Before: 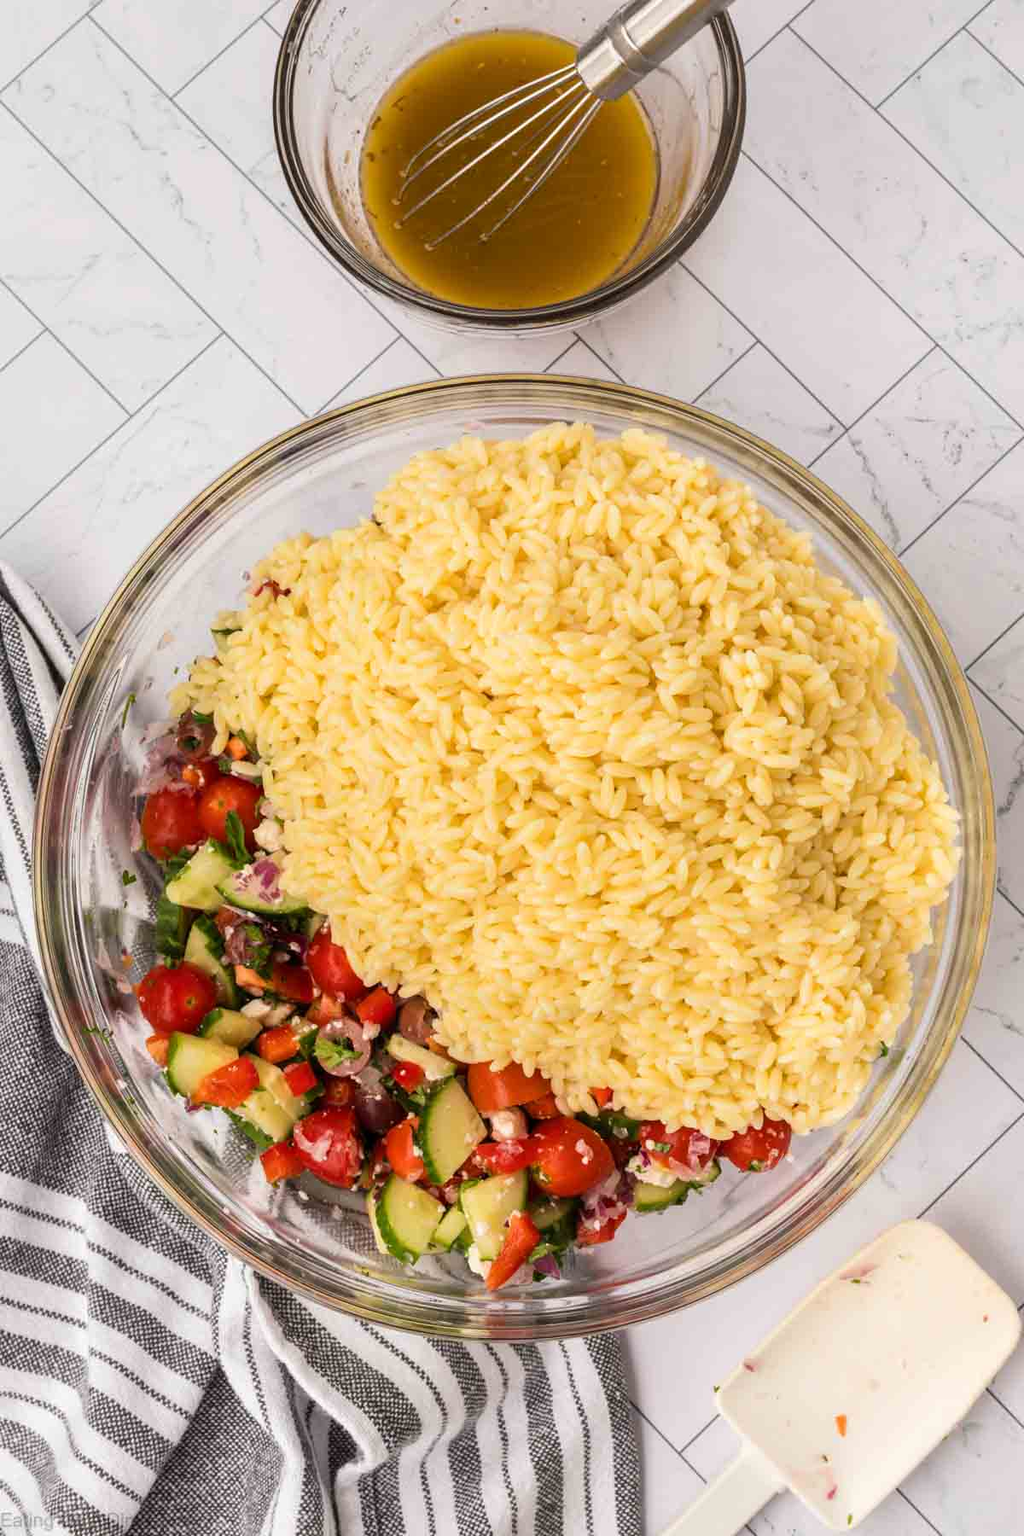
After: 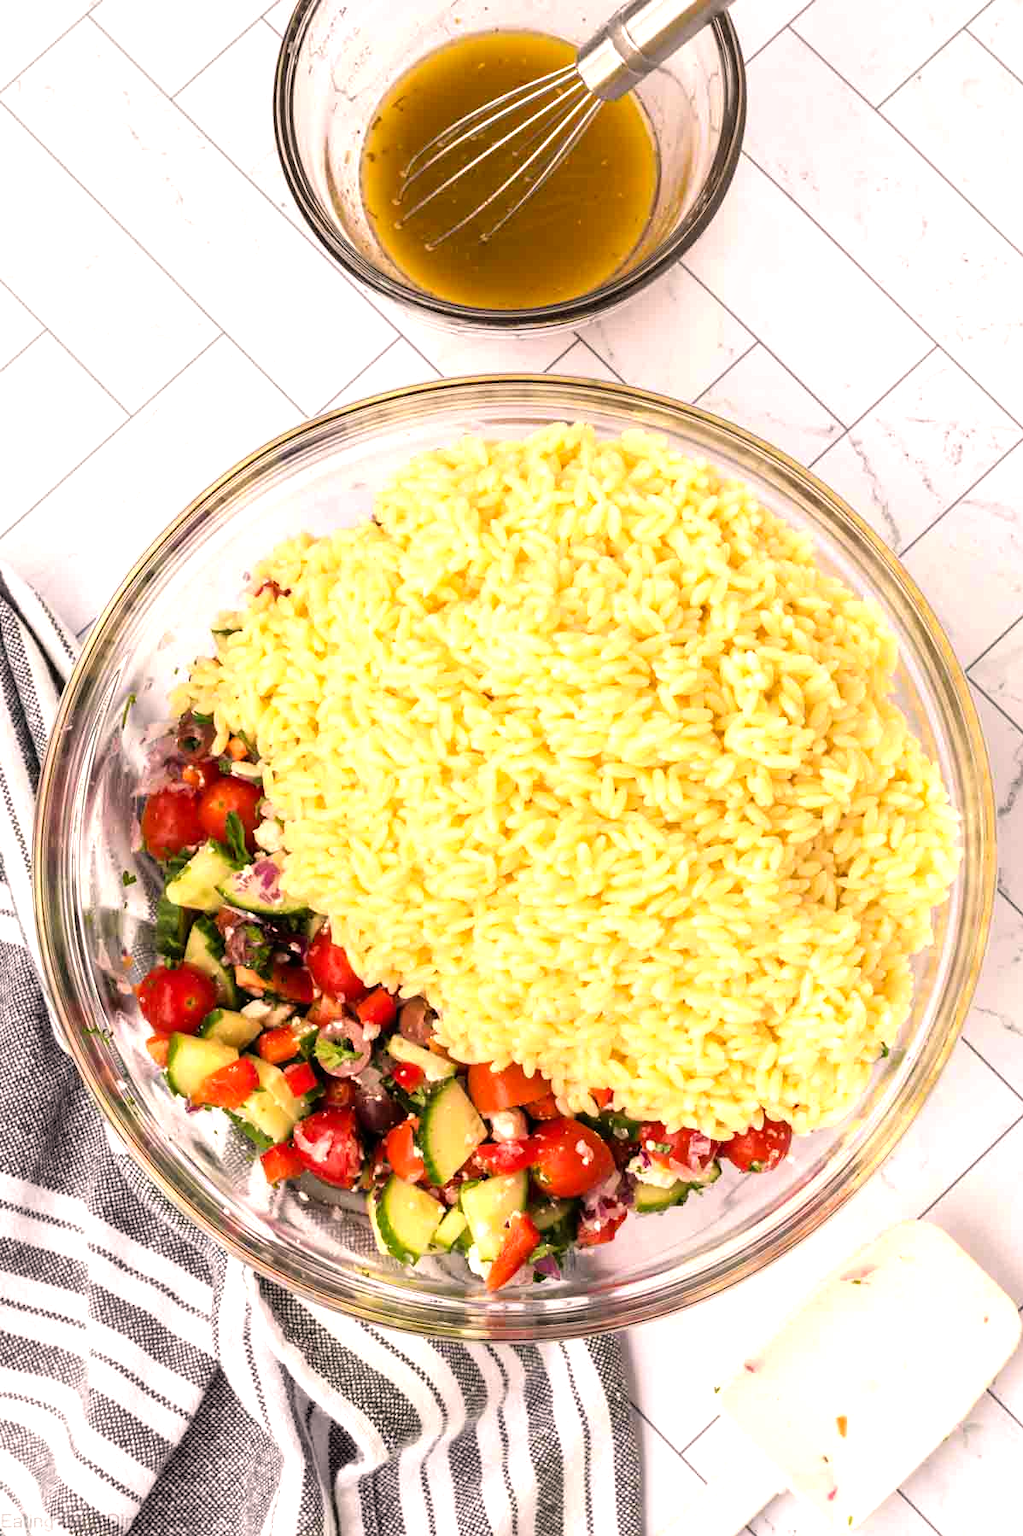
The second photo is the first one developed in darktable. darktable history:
tone equalizer: -8 EV -0.71 EV, -7 EV -0.665 EV, -6 EV -0.582 EV, -5 EV -0.394 EV, -3 EV 0.367 EV, -2 EV 0.6 EV, -1 EV 0.677 EV, +0 EV 0.72 EV
color correction: highlights a* 5.98, highlights b* 4.75
crop and rotate: left 0.065%, bottom 0.003%
